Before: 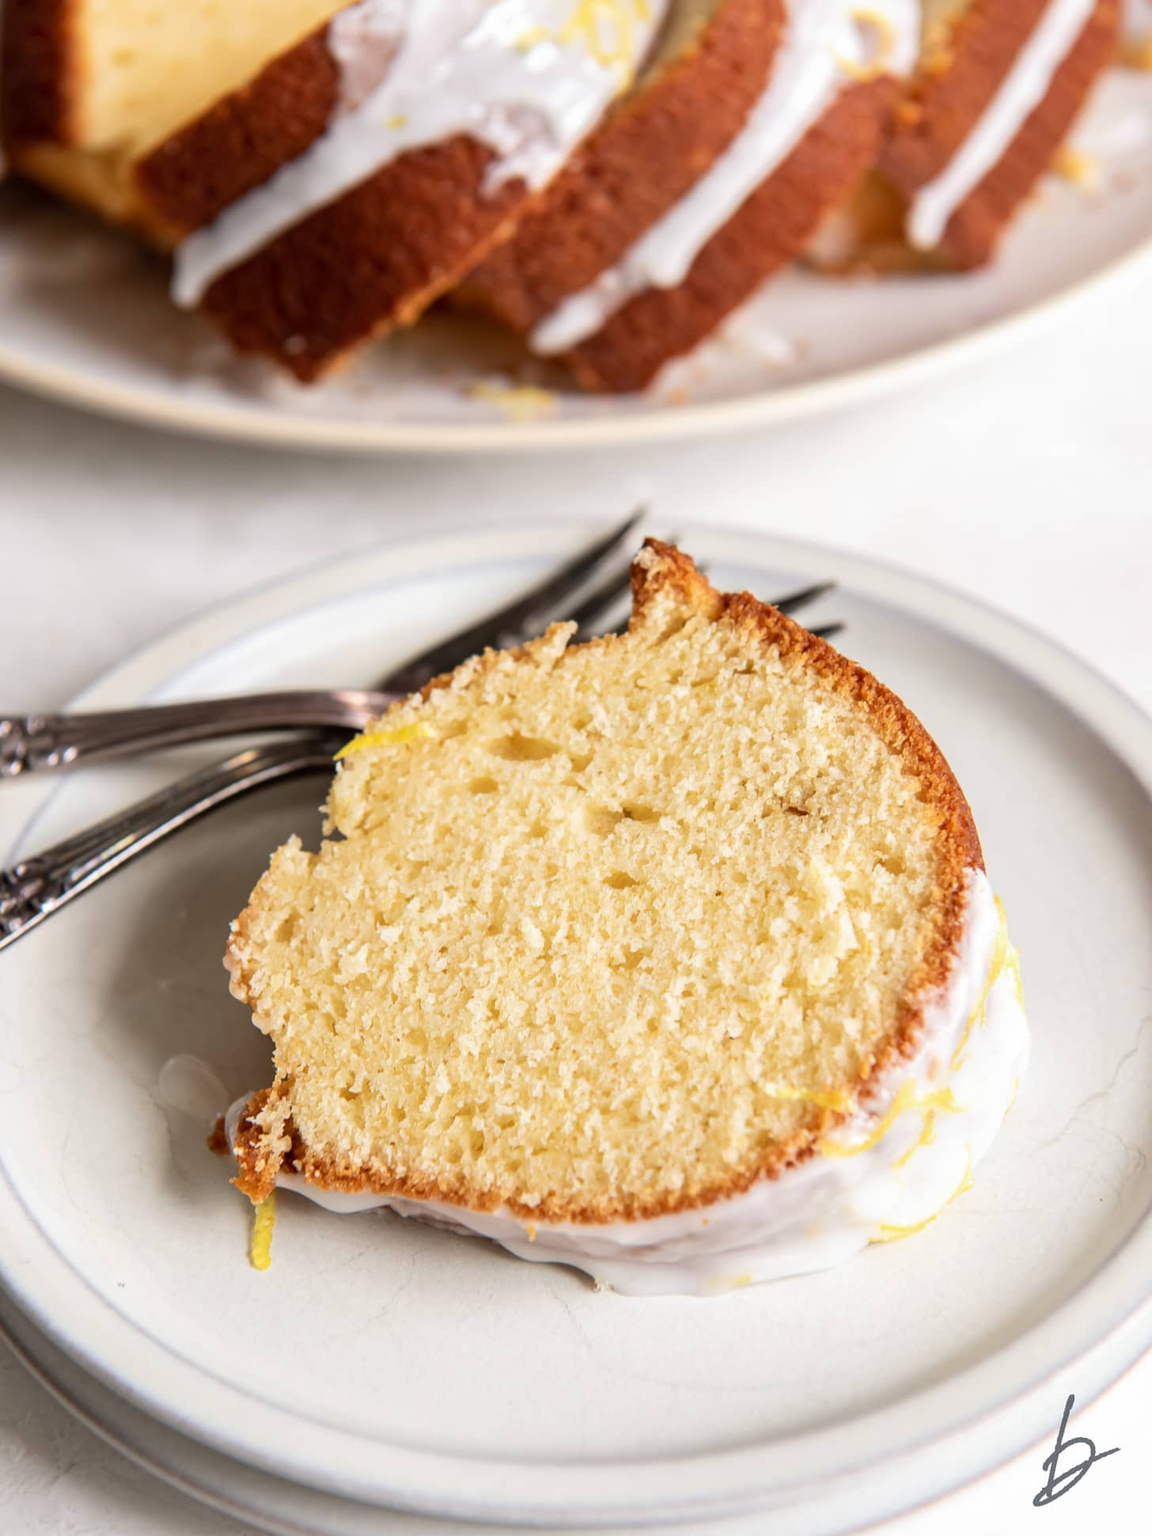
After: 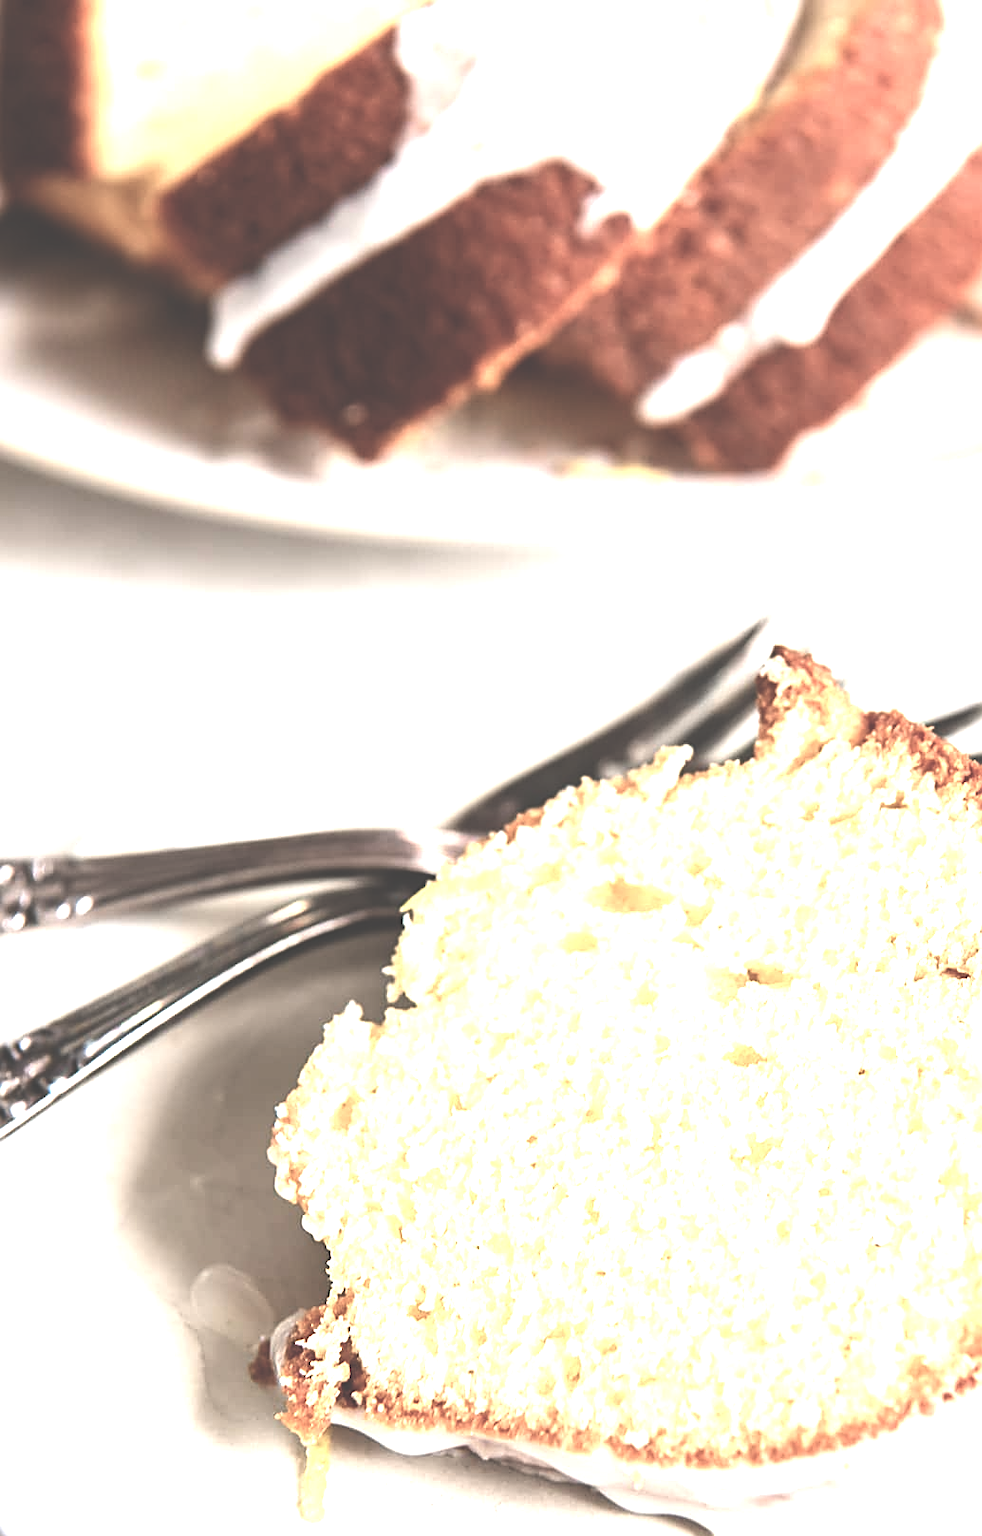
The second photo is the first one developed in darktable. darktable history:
exposure: black level correction -0.087, compensate highlight preservation false
tone curve: color space Lab, linked channels, preserve colors none
tone equalizer: -8 EV -1.08 EV, -7 EV -1.01 EV, -6 EV -0.867 EV, -5 EV -0.578 EV, -3 EV 0.578 EV, -2 EV 0.867 EV, -1 EV 1.01 EV, +0 EV 1.08 EV, edges refinement/feathering 500, mask exposure compensation -1.57 EV, preserve details no
crop: right 28.885%, bottom 16.626%
white balance: red 1.009, blue 0.985
color balance rgb: shadows lift › luminance -20%, power › hue 72.24°, highlights gain › luminance 15%, global offset › hue 171.6°, perceptual saturation grading › highlights -30%, perceptual saturation grading › shadows 20%, global vibrance 30%, contrast 10%
sharpen: on, module defaults
